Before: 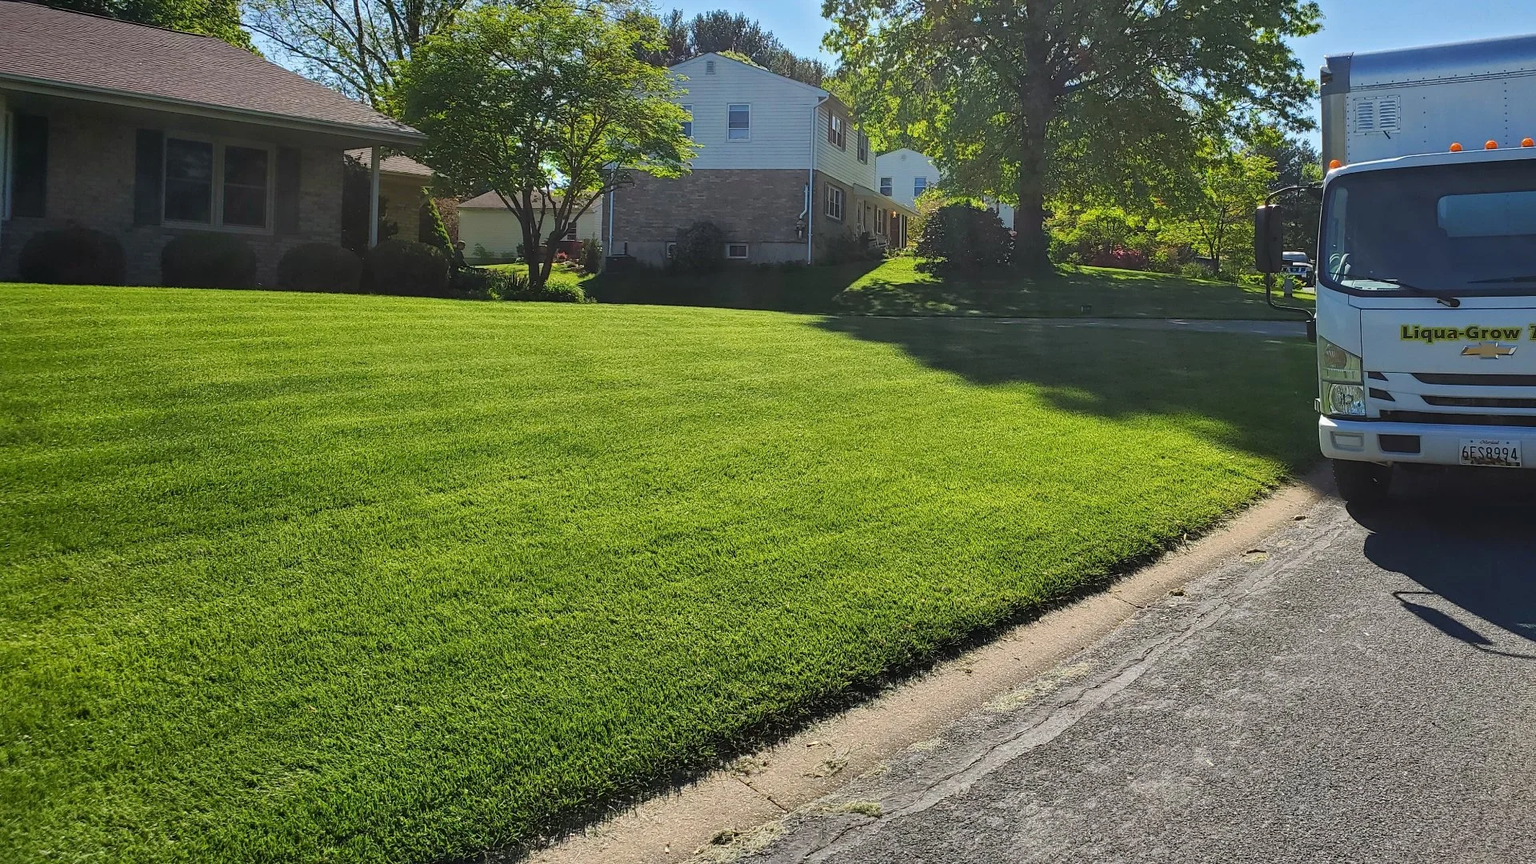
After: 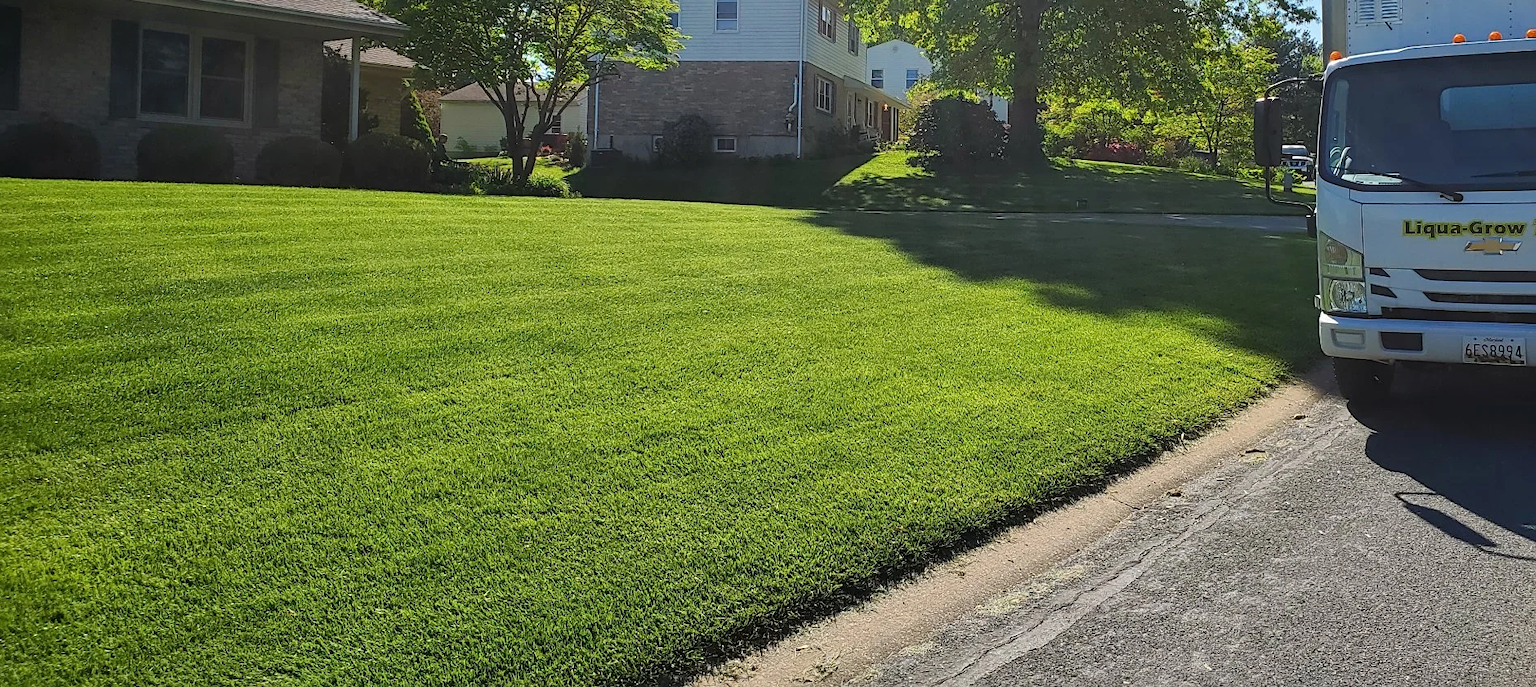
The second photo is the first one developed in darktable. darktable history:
sharpen: amount 0.2
crop and rotate: left 1.814%, top 12.818%, right 0.25%, bottom 9.225%
